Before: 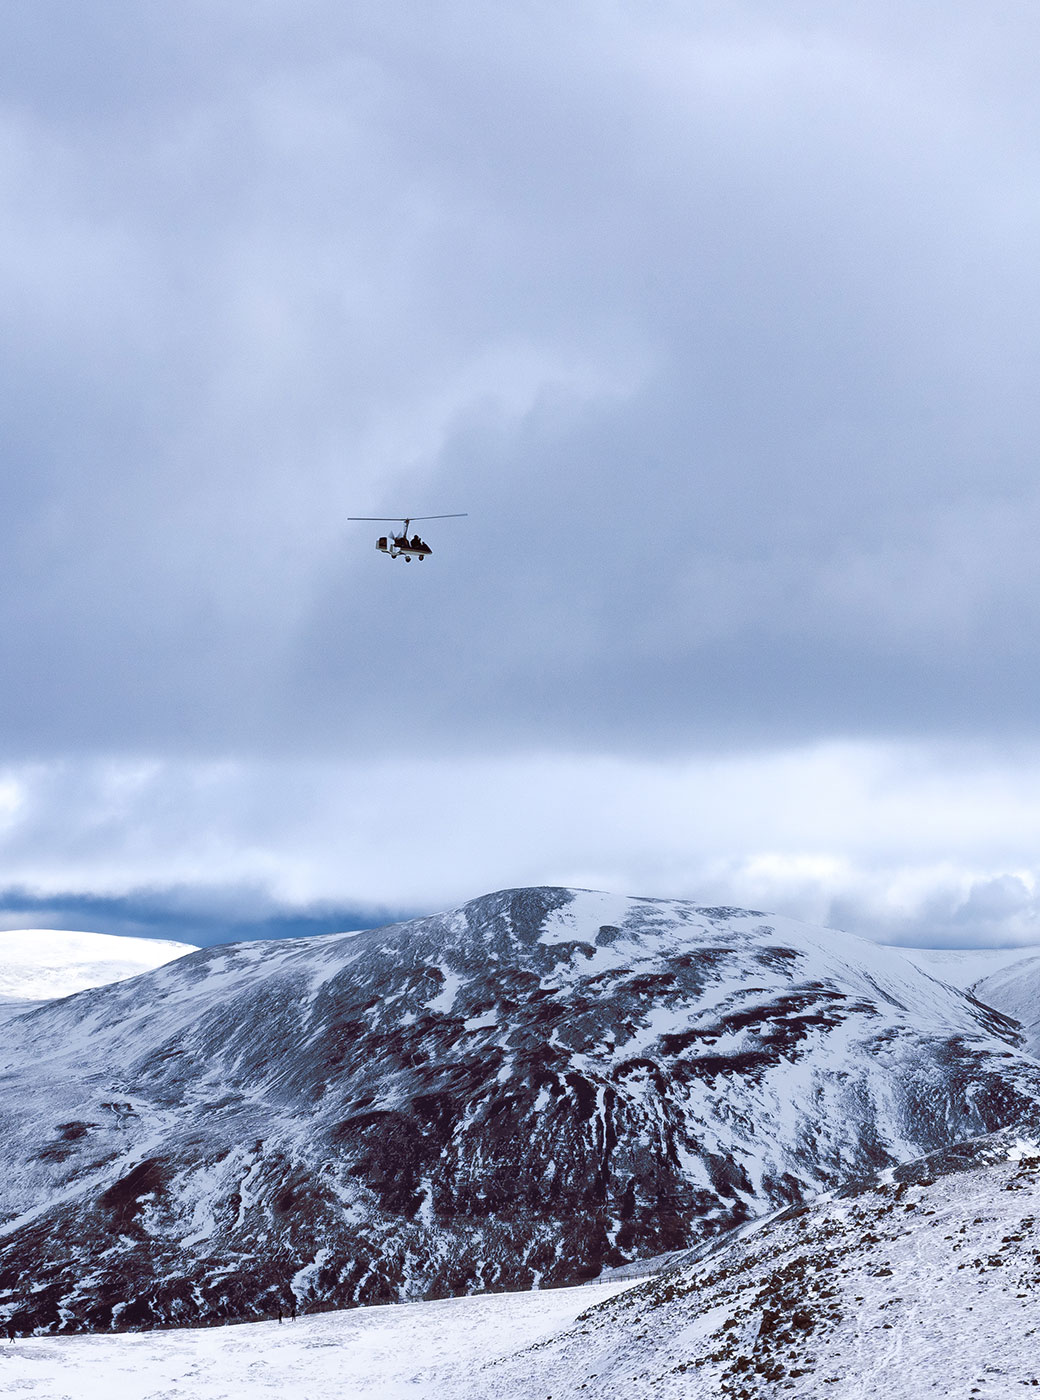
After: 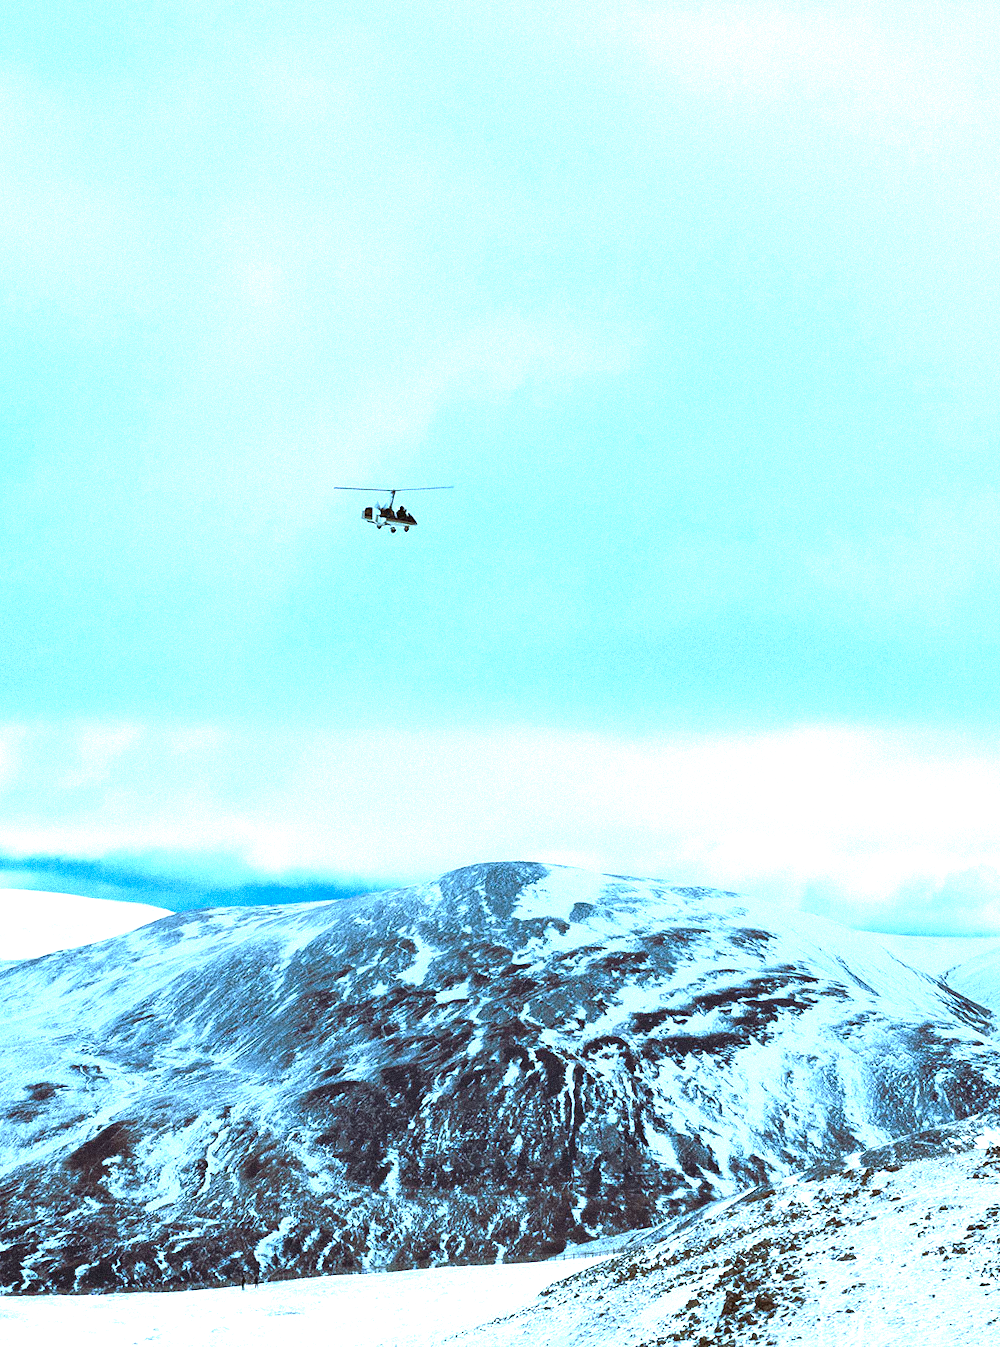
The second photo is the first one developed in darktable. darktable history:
color balance rgb: shadows lift › chroma 11.71%, shadows lift › hue 133.46°, highlights gain › chroma 4%, highlights gain › hue 200.2°, perceptual saturation grading › global saturation 18.05%
crop and rotate: angle -1.69°
exposure: black level correction 0, exposure 1.3 EV, compensate exposure bias true, compensate highlight preservation false
grain: strength 35%, mid-tones bias 0%
